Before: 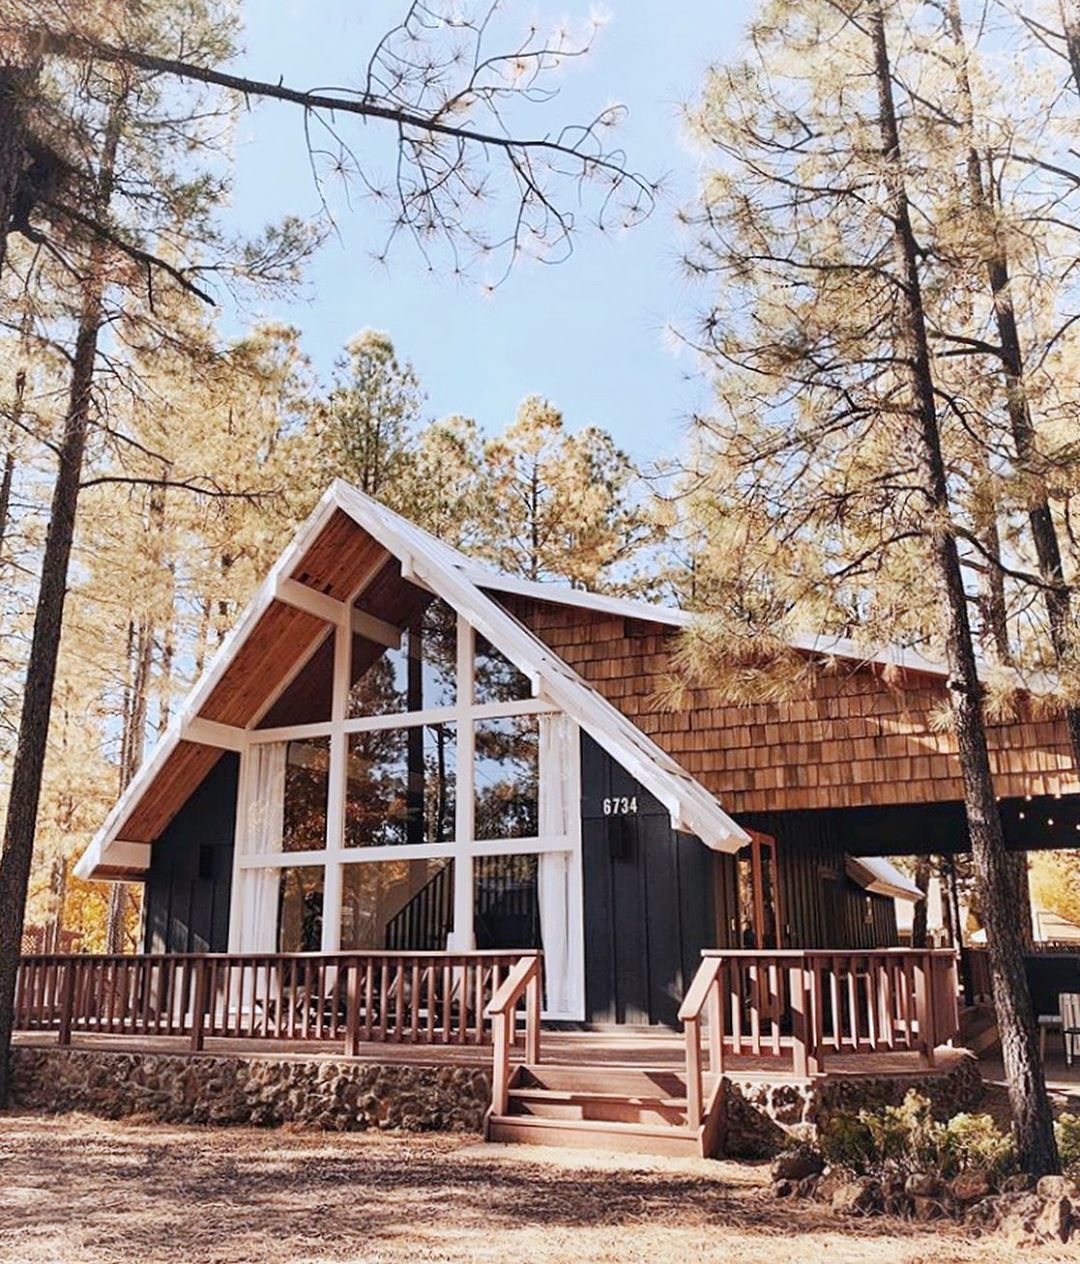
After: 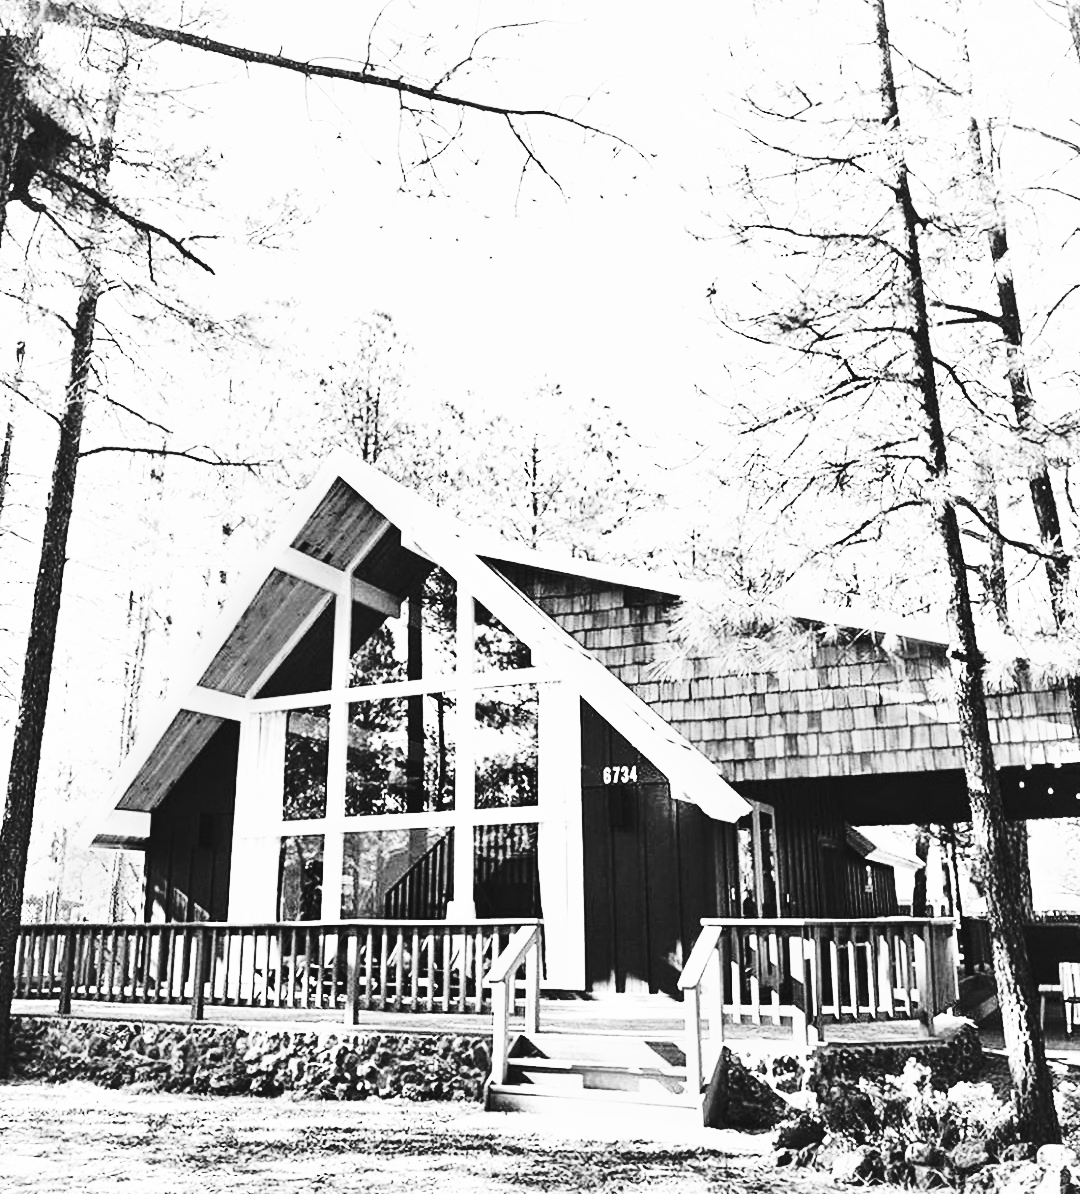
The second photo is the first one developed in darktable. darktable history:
crop and rotate: top 2.479%, bottom 3.018%
base curve: curves: ch0 [(0, 0.015) (0.085, 0.116) (0.134, 0.298) (0.19, 0.545) (0.296, 0.764) (0.599, 0.982) (1, 1)], preserve colors none
monochrome: a 16.06, b 15.48, size 1
contrast brightness saturation: contrast 0.13, brightness -0.05, saturation 0.16
exposure: exposure 0.722 EV, compensate highlight preservation false
tone curve: curves: ch0 [(0, 0) (0.081, 0.044) (0.185, 0.13) (0.283, 0.238) (0.416, 0.449) (0.495, 0.524) (0.686, 0.743) (0.826, 0.865) (0.978, 0.988)]; ch1 [(0, 0) (0.147, 0.166) (0.321, 0.362) (0.371, 0.402) (0.423, 0.442) (0.479, 0.472) (0.505, 0.497) (0.521, 0.506) (0.551, 0.537) (0.586, 0.574) (0.625, 0.618) (0.68, 0.681) (1, 1)]; ch2 [(0, 0) (0.346, 0.362) (0.404, 0.427) (0.502, 0.495) (0.531, 0.513) (0.547, 0.533) (0.582, 0.596) (0.629, 0.631) (0.717, 0.678) (1, 1)], color space Lab, independent channels, preserve colors none
